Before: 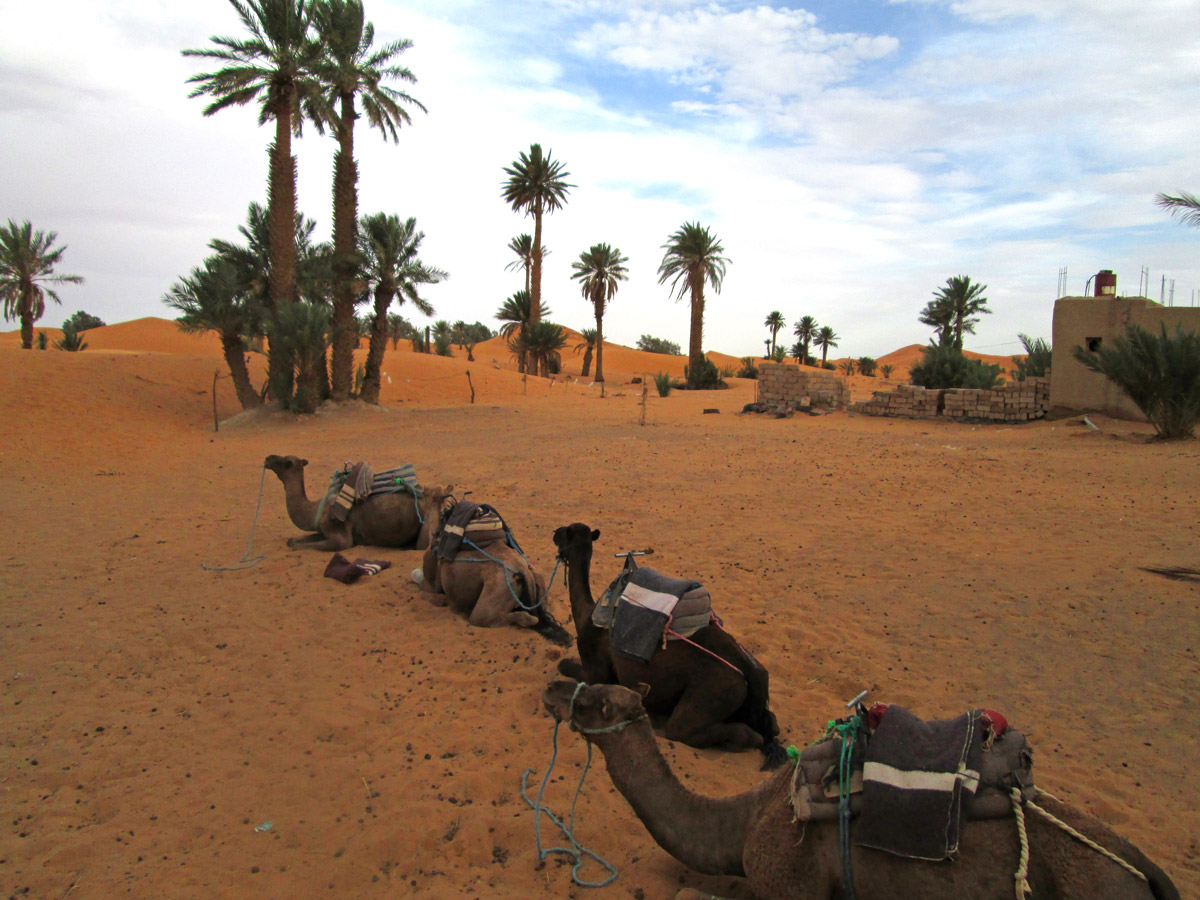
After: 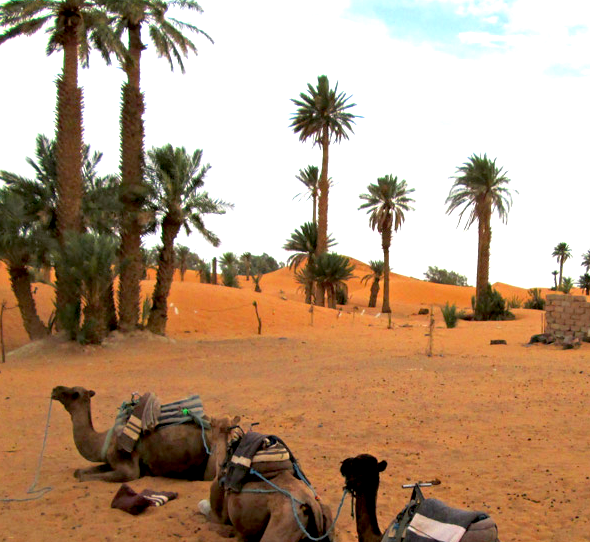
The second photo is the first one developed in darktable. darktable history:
exposure: black level correction 0.012, exposure 0.692 EV, compensate exposure bias true, compensate highlight preservation false
crop: left 17.827%, top 7.75%, right 32.959%, bottom 31.985%
